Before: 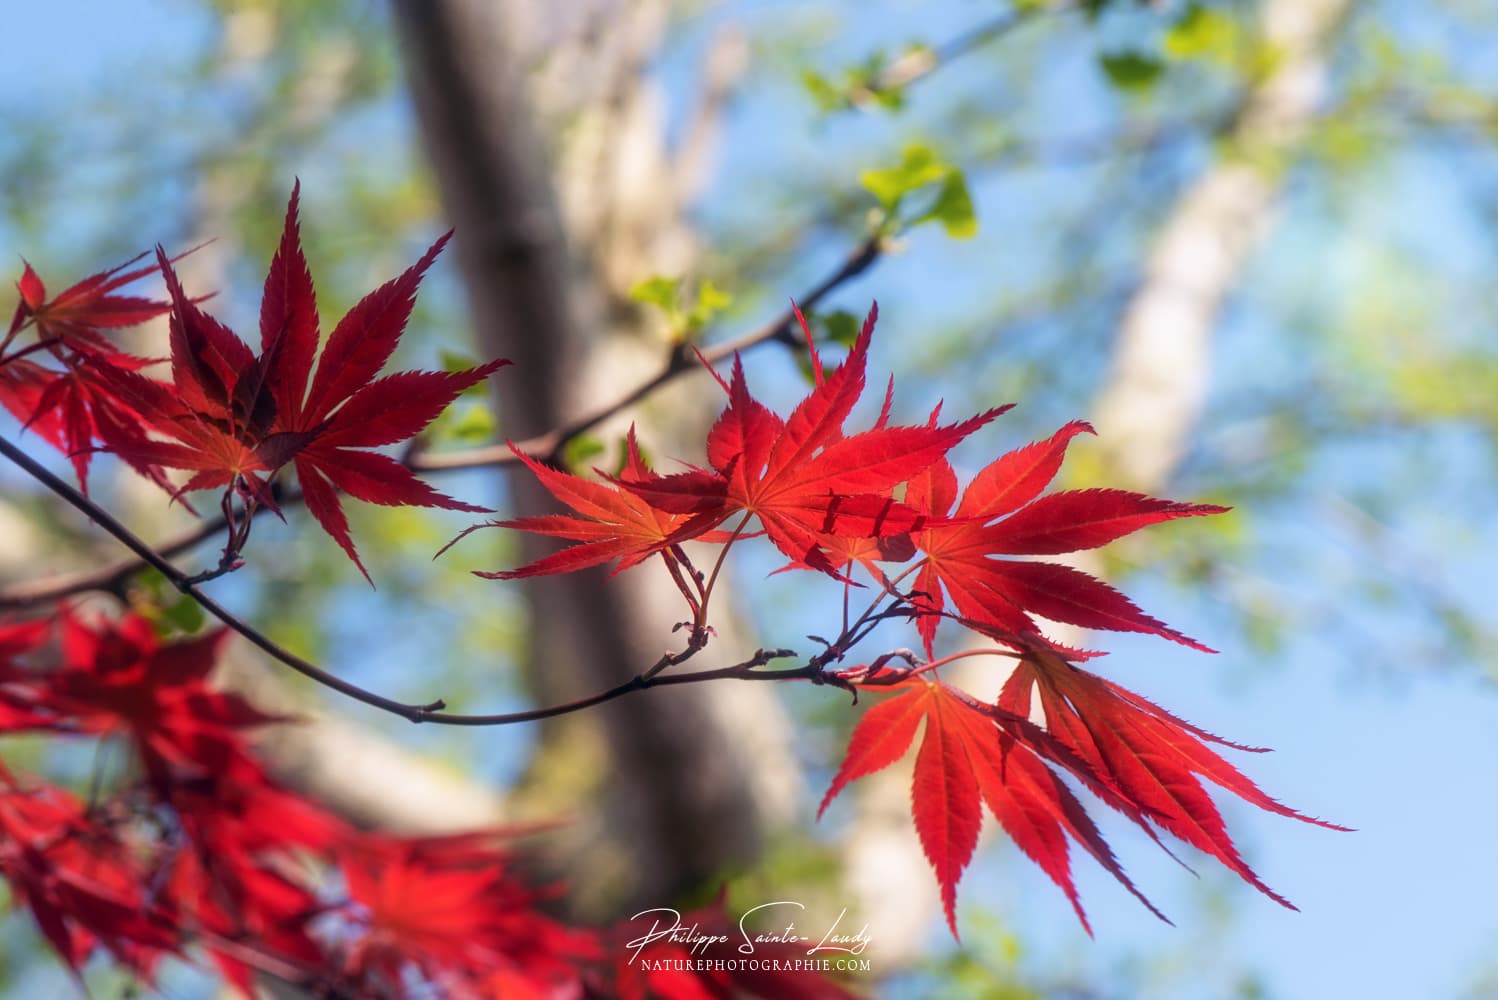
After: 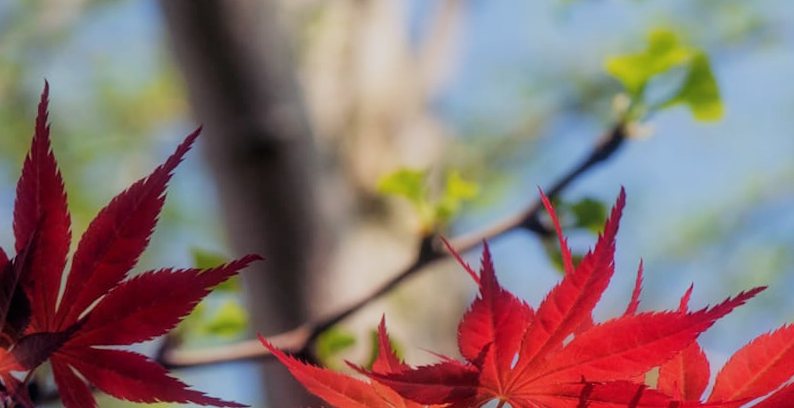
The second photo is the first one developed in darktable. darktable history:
filmic rgb: hardness 4.17
rotate and perspective: rotation -1.32°, lens shift (horizontal) -0.031, crop left 0.015, crop right 0.985, crop top 0.047, crop bottom 0.982
crop: left 15.306%, top 9.065%, right 30.789%, bottom 48.638%
